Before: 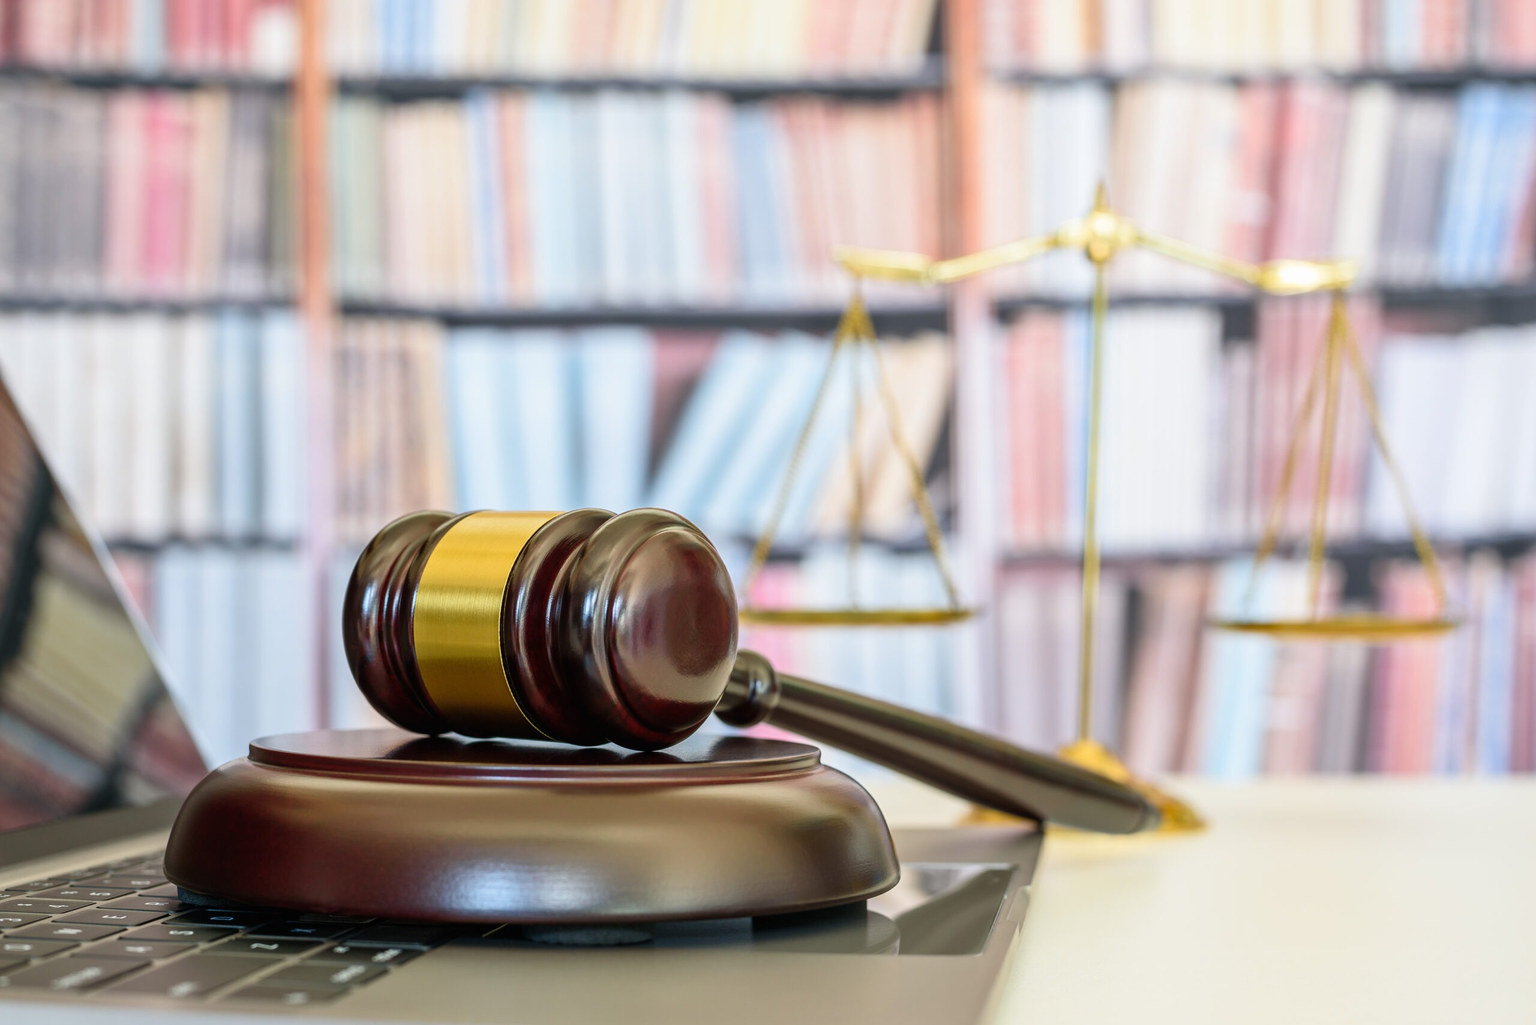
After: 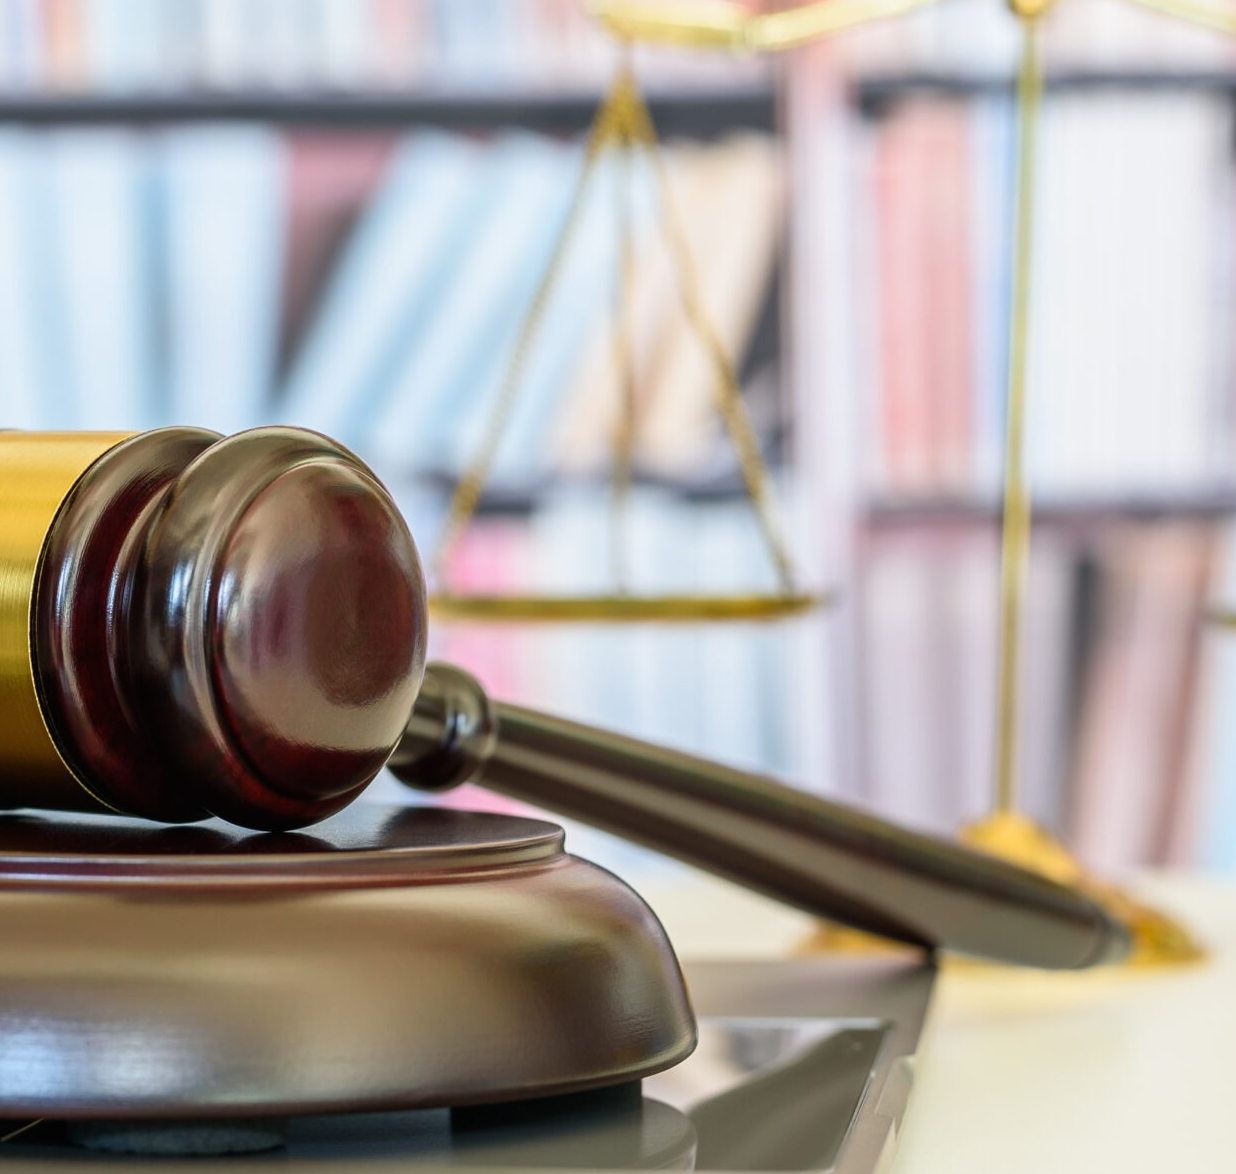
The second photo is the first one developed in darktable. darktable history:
crop: left 31.379%, top 24.658%, right 20.326%, bottom 6.628%
color correction: saturation 0.99
